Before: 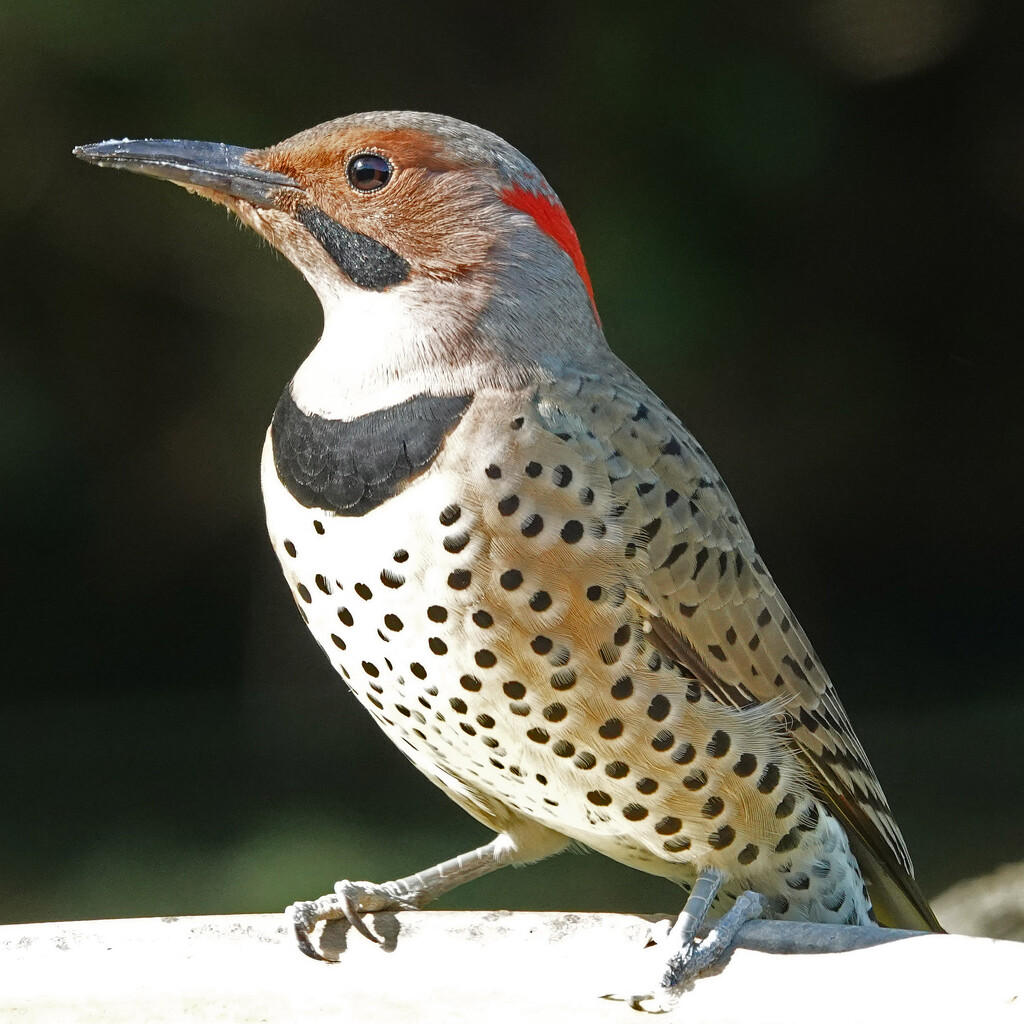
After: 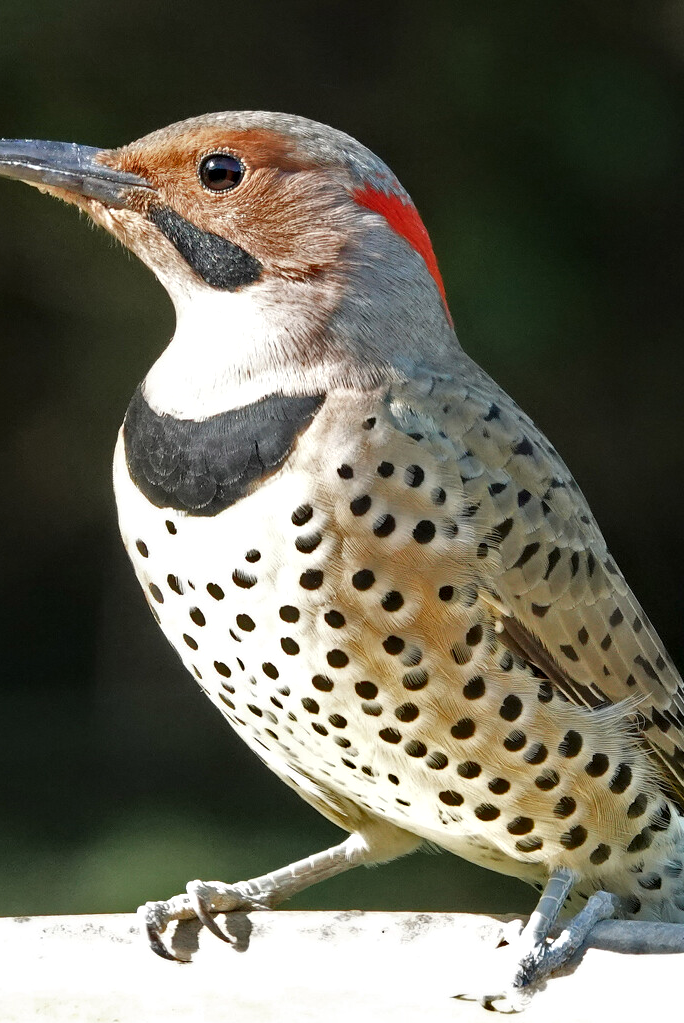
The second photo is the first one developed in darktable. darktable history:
crop and rotate: left 14.481%, right 18.721%
contrast equalizer: y [[0.514, 0.573, 0.581, 0.508, 0.5, 0.5], [0.5 ×6], [0.5 ×6], [0 ×6], [0 ×6]]
